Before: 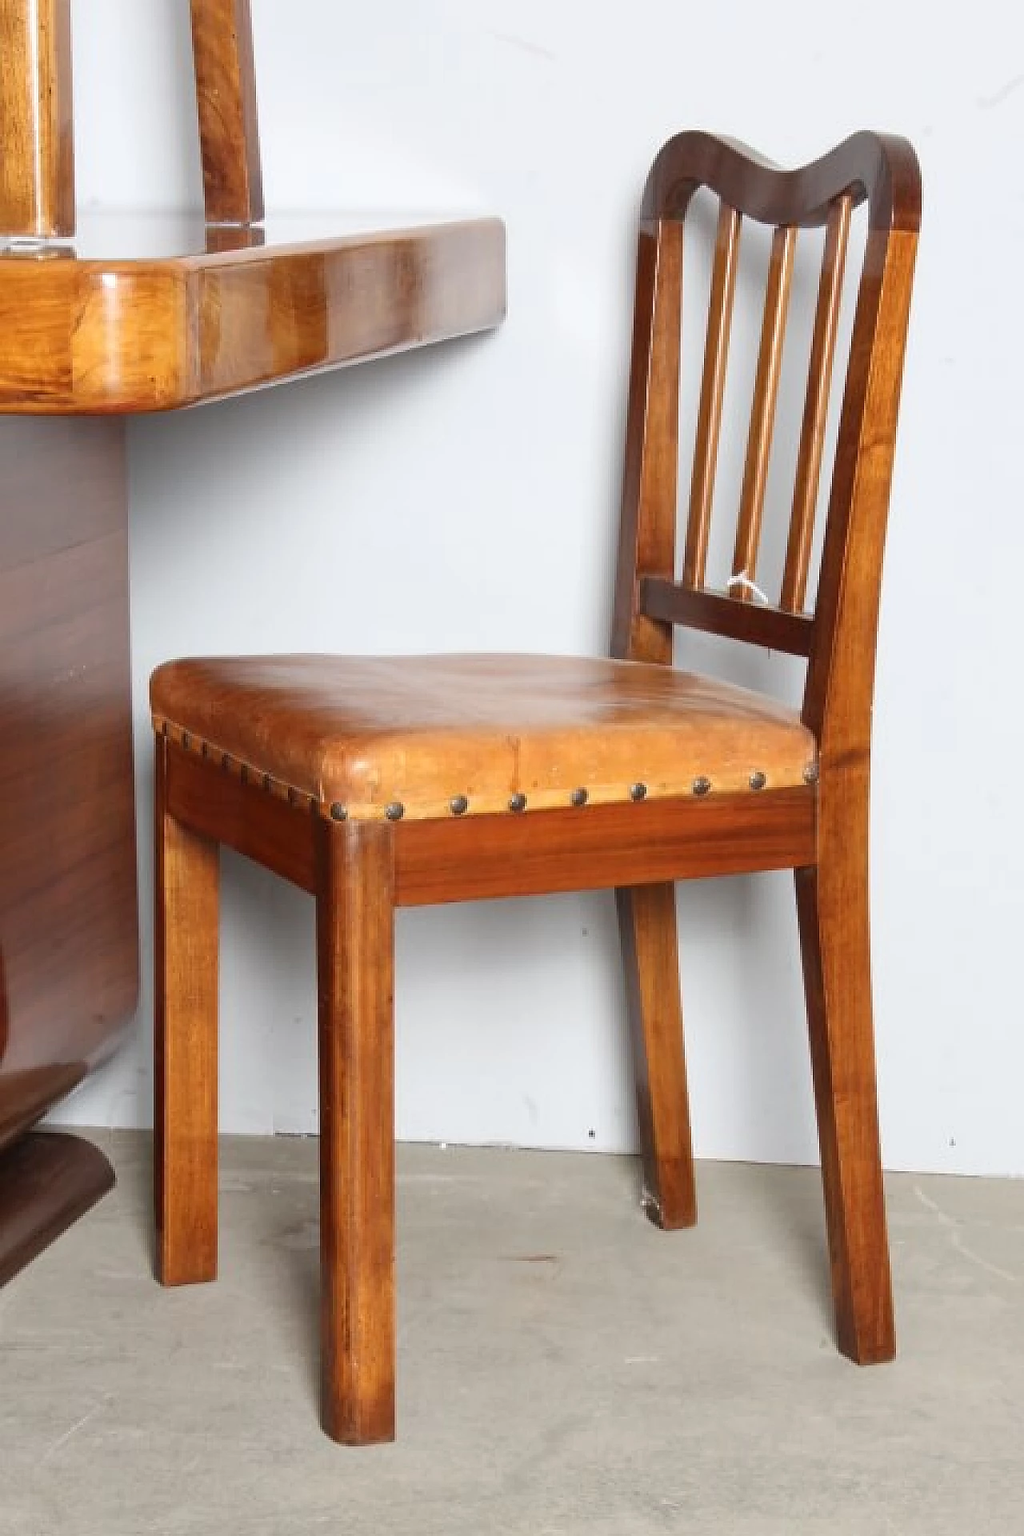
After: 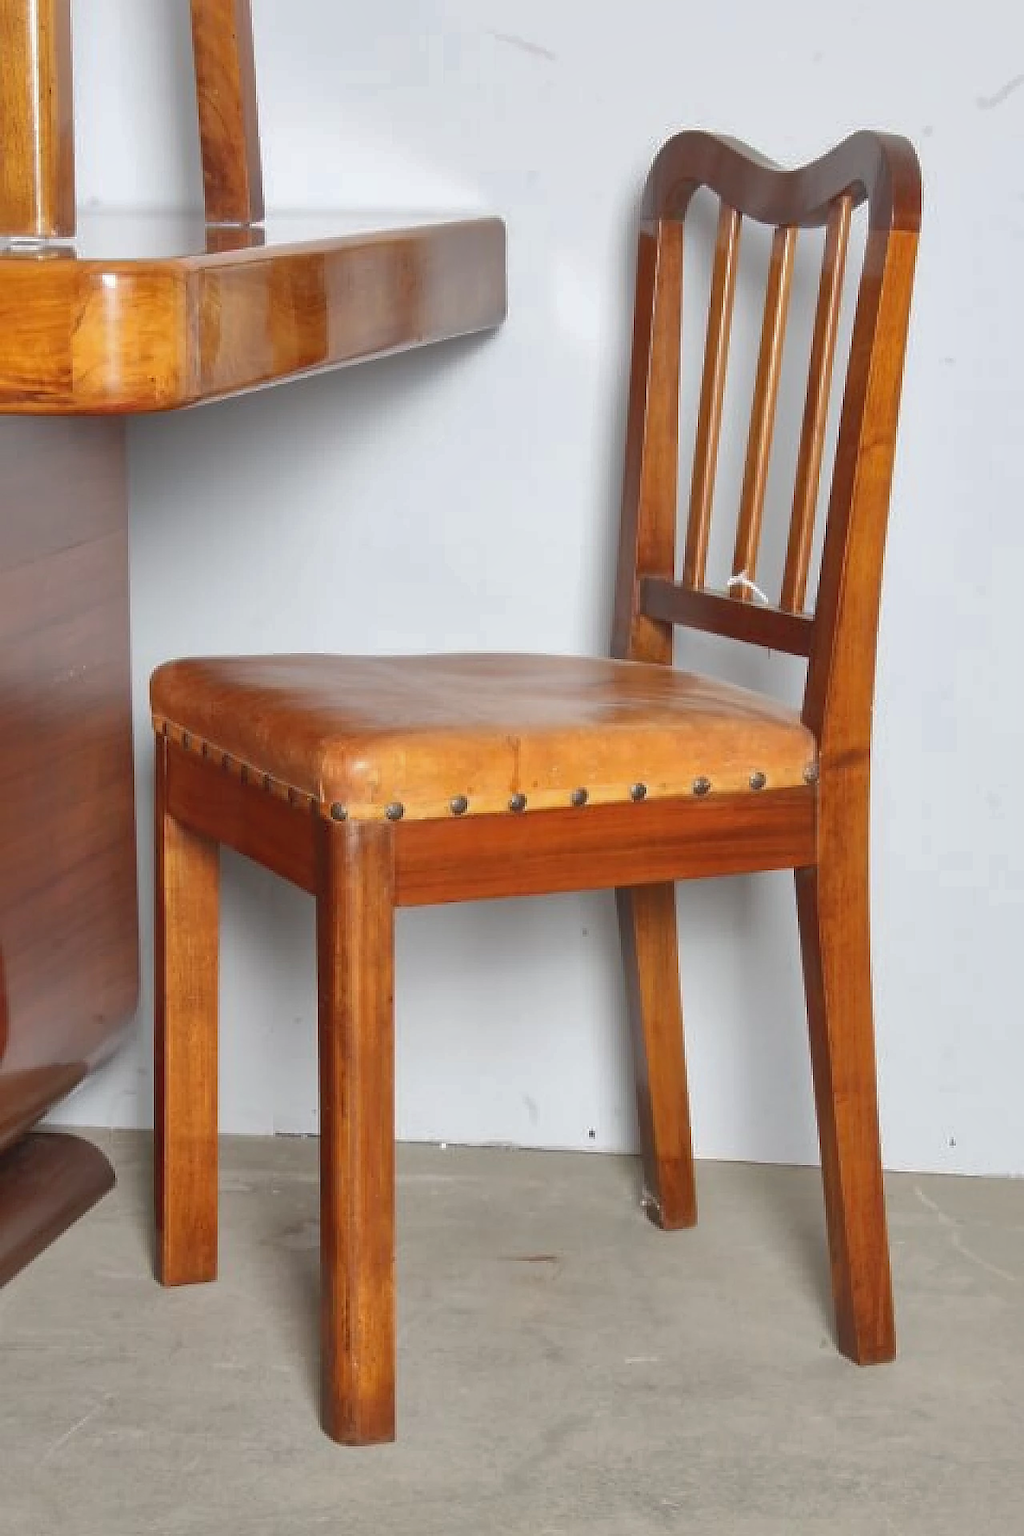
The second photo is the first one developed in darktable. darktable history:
shadows and highlights: shadows 61.14, highlights -60.01
